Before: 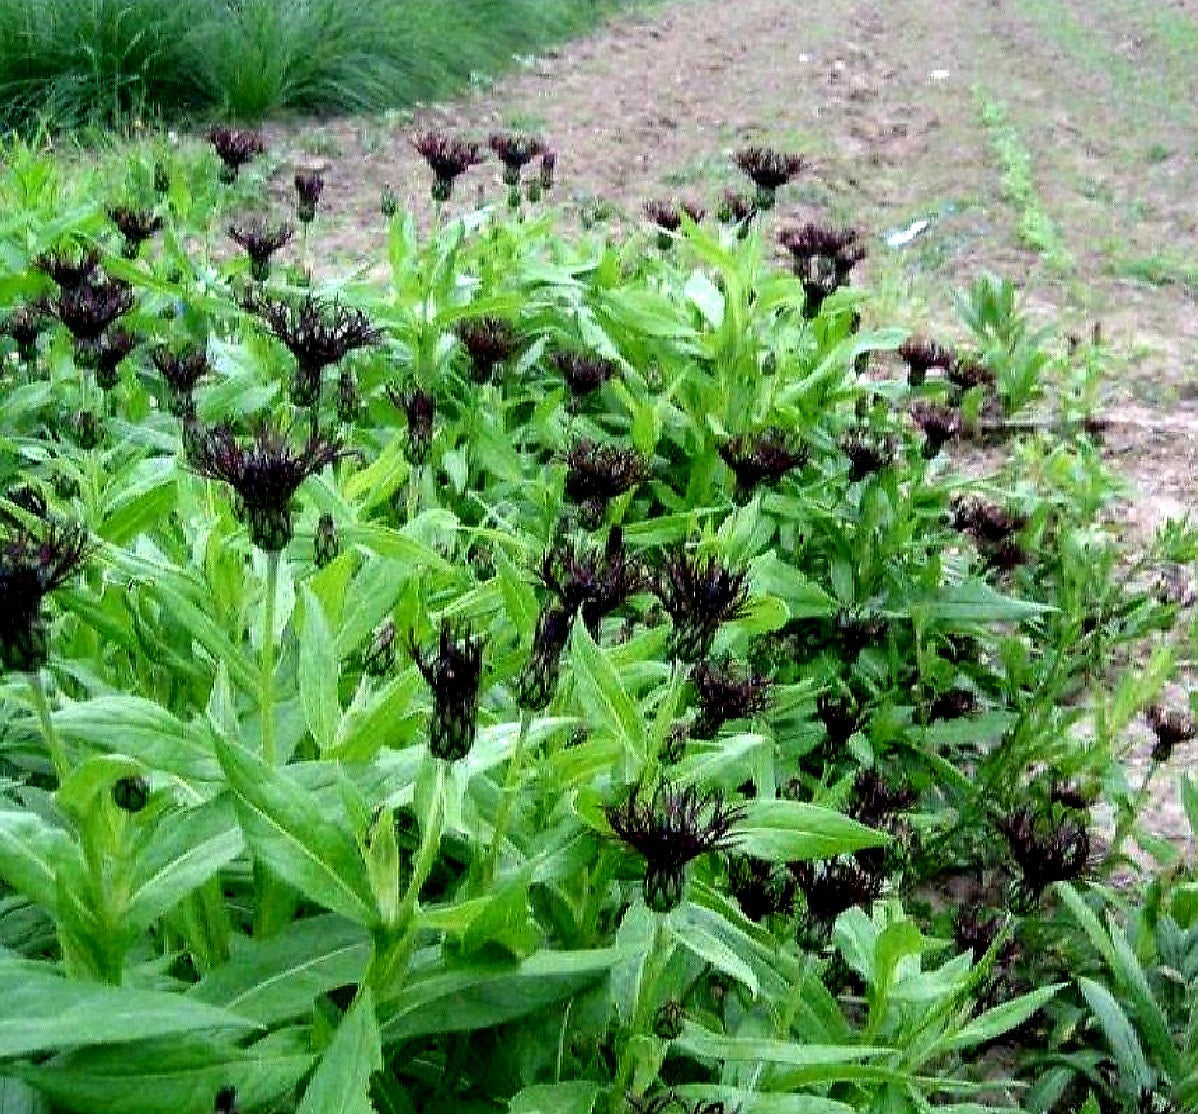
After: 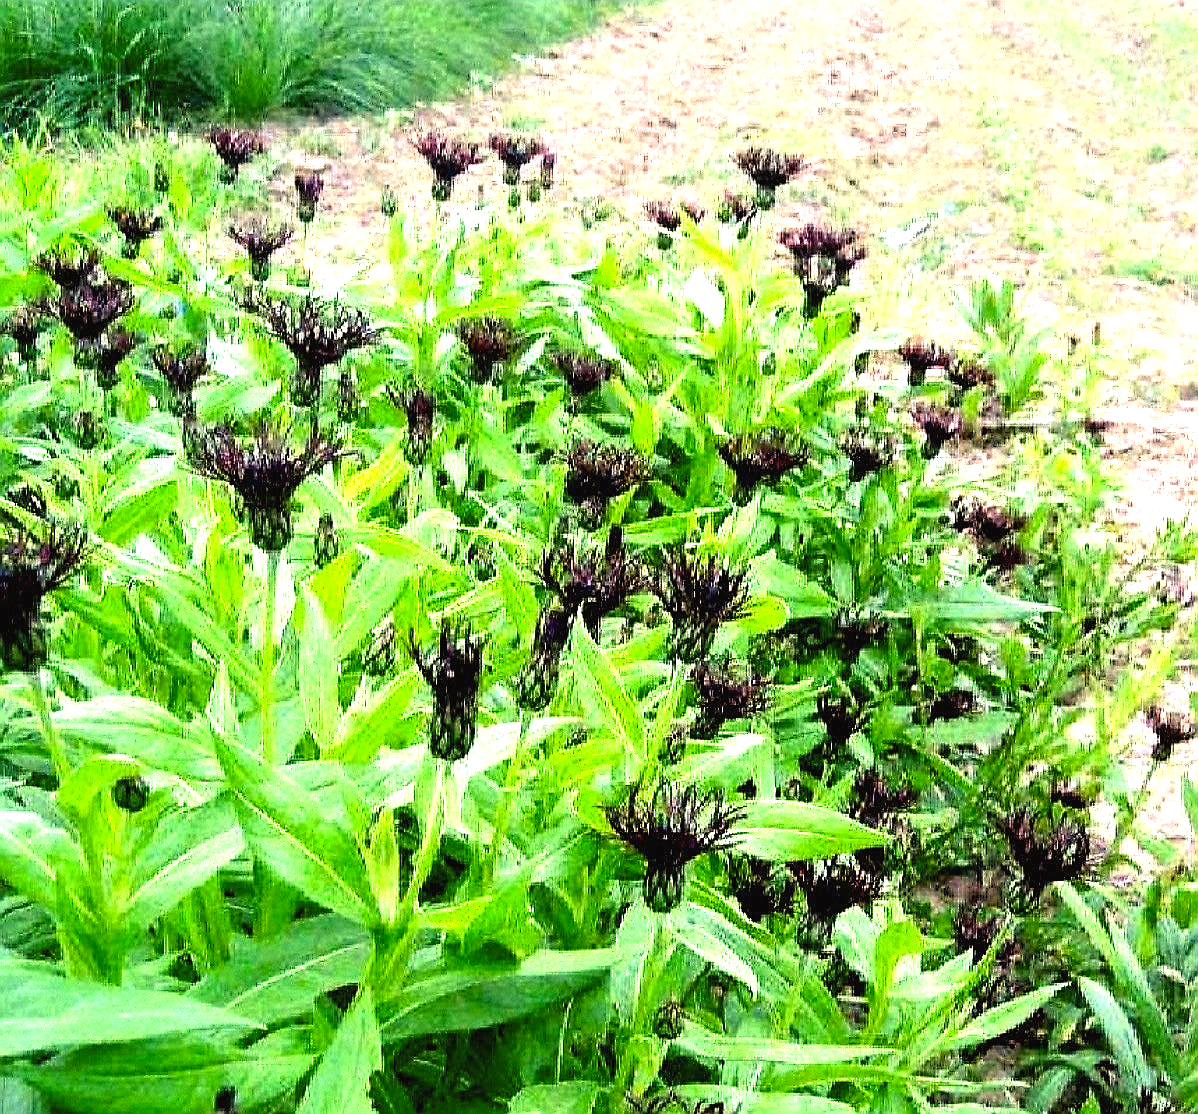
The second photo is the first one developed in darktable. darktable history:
white balance: red 1.045, blue 0.932
exposure: exposure 1.15 EV, compensate highlight preservation false
sharpen: on, module defaults
color balance rgb: shadows lift › chroma 2%, shadows lift › hue 50°, power › hue 60°, highlights gain › chroma 1%, highlights gain › hue 60°, global offset › luminance 0.25%, global vibrance 30%
tone equalizer: on, module defaults
